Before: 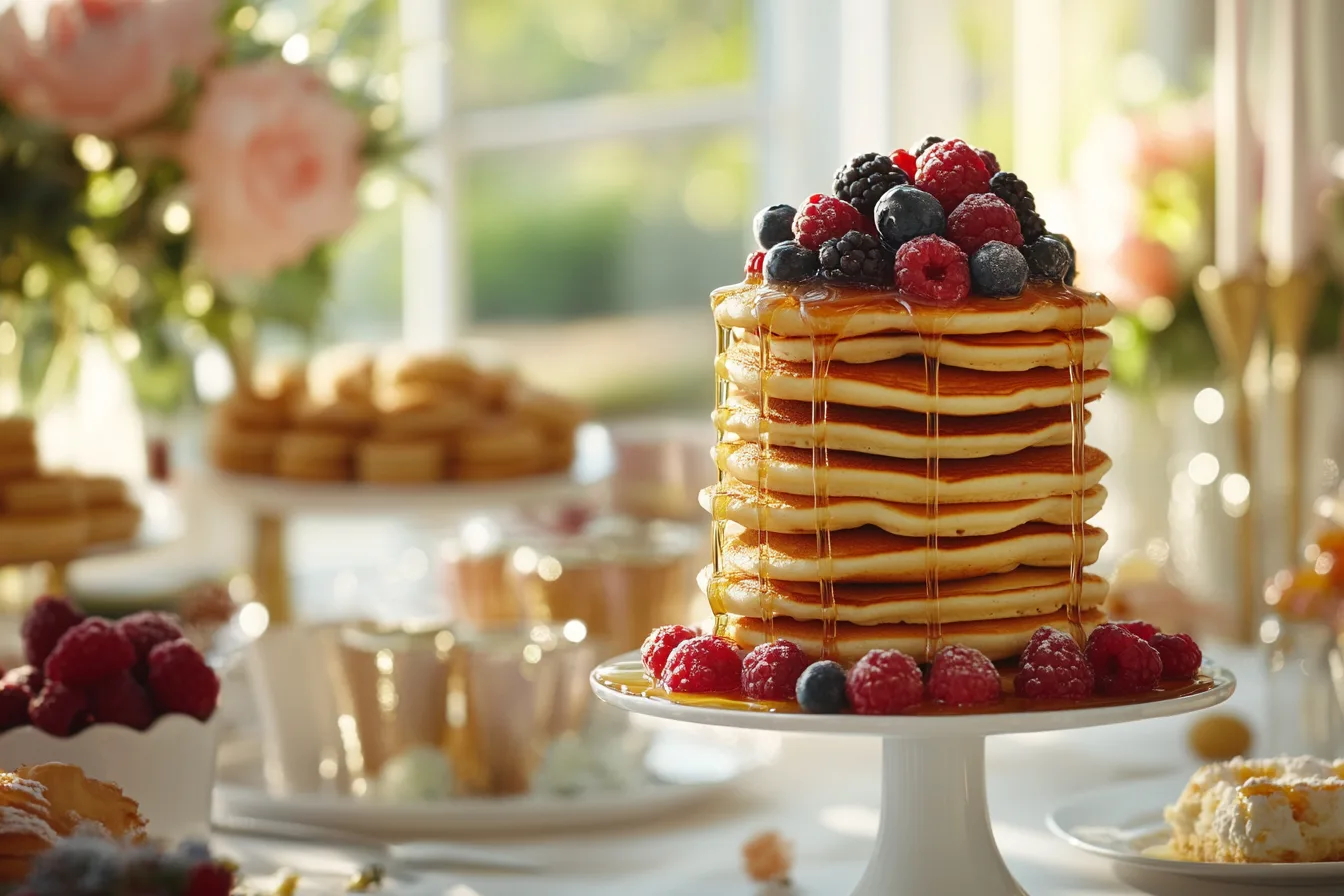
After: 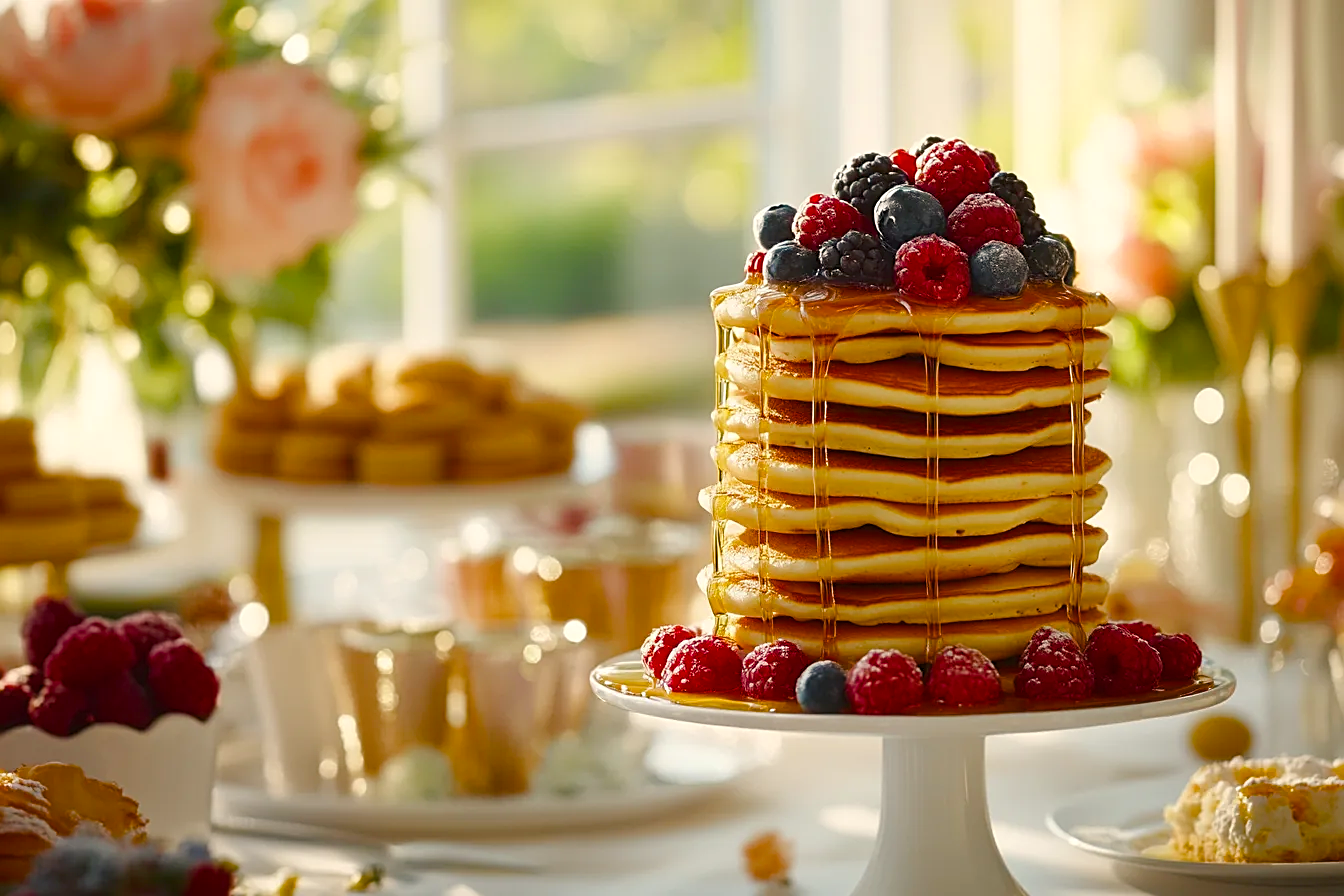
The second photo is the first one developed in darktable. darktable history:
sharpen: on, module defaults
tone equalizer: edges refinement/feathering 500, mask exposure compensation -1.57 EV, preserve details no
color balance rgb: shadows lift › chroma 2.006%, shadows lift › hue 217.79°, power › chroma 0.299%, power › hue 23.38°, highlights gain › chroma 2.065%, highlights gain › hue 72.32°, perceptual saturation grading › global saturation 23.134%, perceptual saturation grading › highlights -23.663%, perceptual saturation grading › mid-tones 24.35%, perceptual saturation grading › shadows 40.05%, global vibrance 11.802%
